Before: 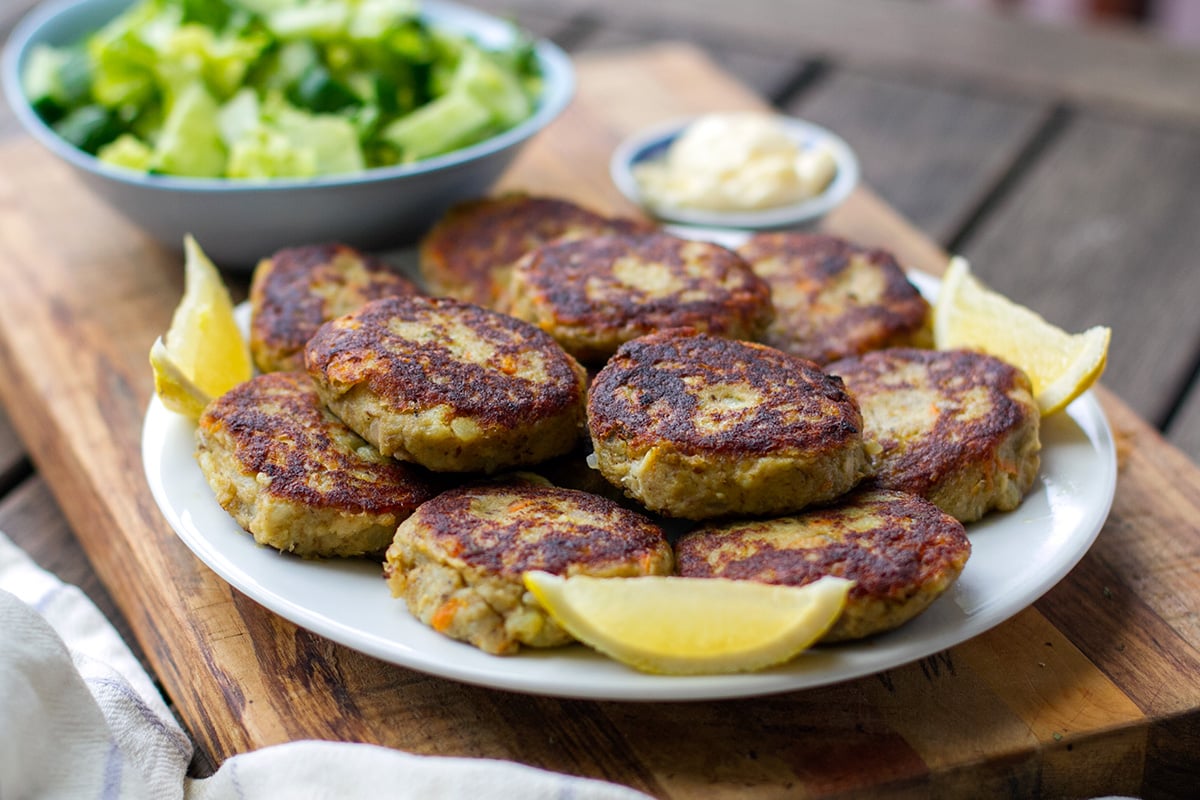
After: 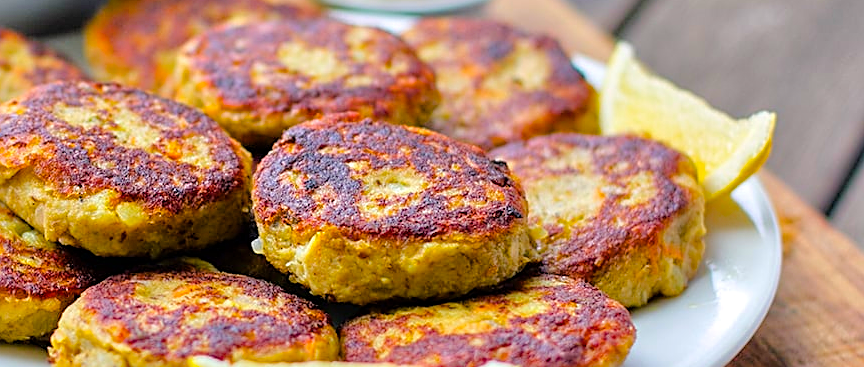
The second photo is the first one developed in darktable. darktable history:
color balance rgb: perceptual saturation grading › global saturation 25%, perceptual brilliance grading › mid-tones 10%, perceptual brilliance grading › shadows 15%, global vibrance 20%
crop and rotate: left 27.938%, top 27.046%, bottom 27.046%
tone equalizer: -7 EV 0.15 EV, -6 EV 0.6 EV, -5 EV 1.15 EV, -4 EV 1.33 EV, -3 EV 1.15 EV, -2 EV 0.6 EV, -1 EV 0.15 EV, mask exposure compensation -0.5 EV
sharpen: on, module defaults
